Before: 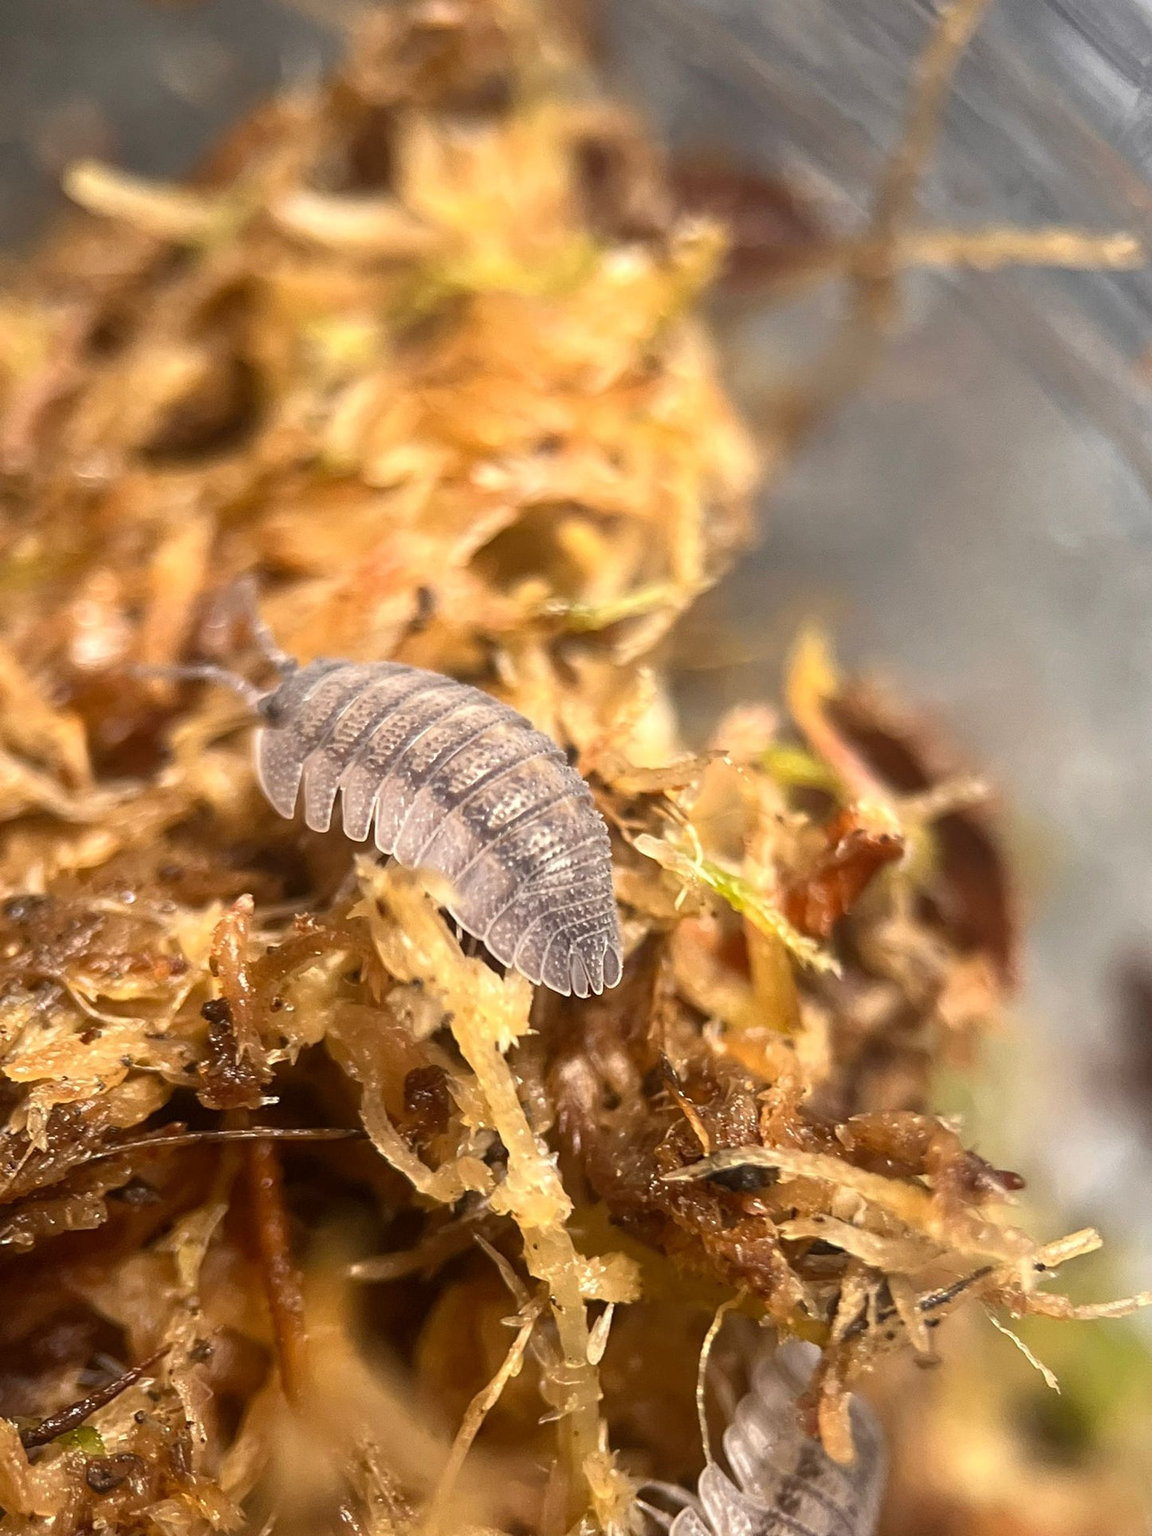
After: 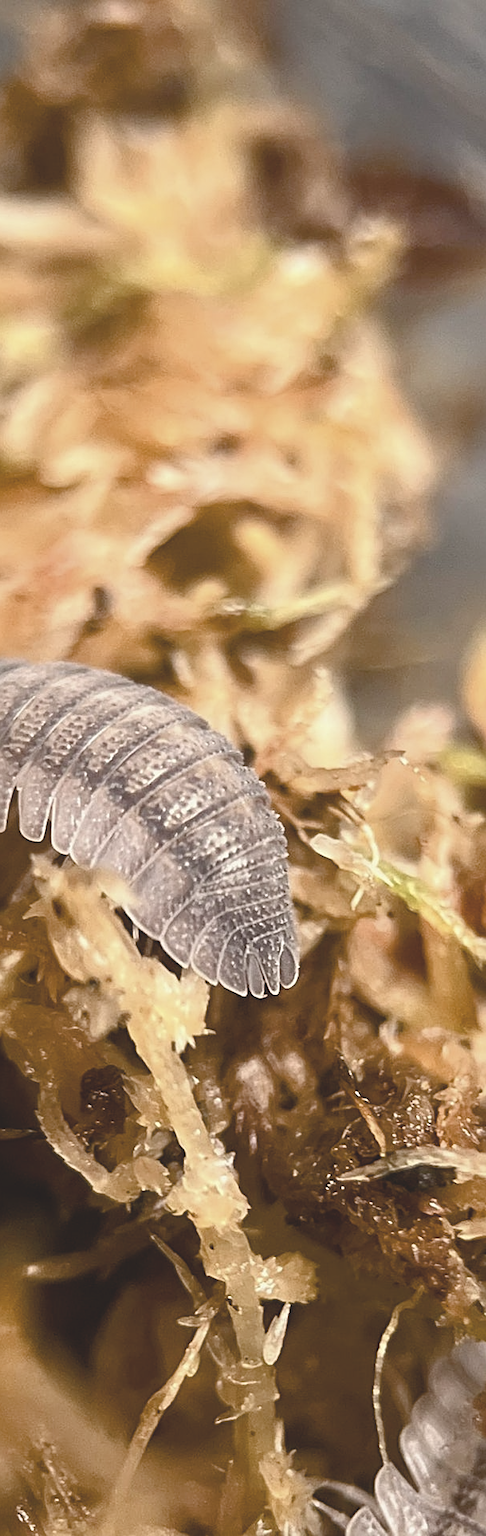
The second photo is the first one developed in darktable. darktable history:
color balance rgb: shadows lift › chroma 2.013%, shadows lift › hue 250.11°, highlights gain › chroma 0.154%, highlights gain › hue 332.18°, perceptual saturation grading › global saturation 20%, perceptual saturation grading › highlights -25.24%, perceptual saturation grading › shadows 25.797%, global vibrance 9.46%, contrast 14.584%, saturation formula JzAzBz (2021)
crop: left 28.164%, right 29.583%
contrast brightness saturation: contrast -0.256, saturation -0.438
sharpen: on, module defaults
exposure: black level correction -0.001, exposure 0.079 EV, compensate highlight preservation false
